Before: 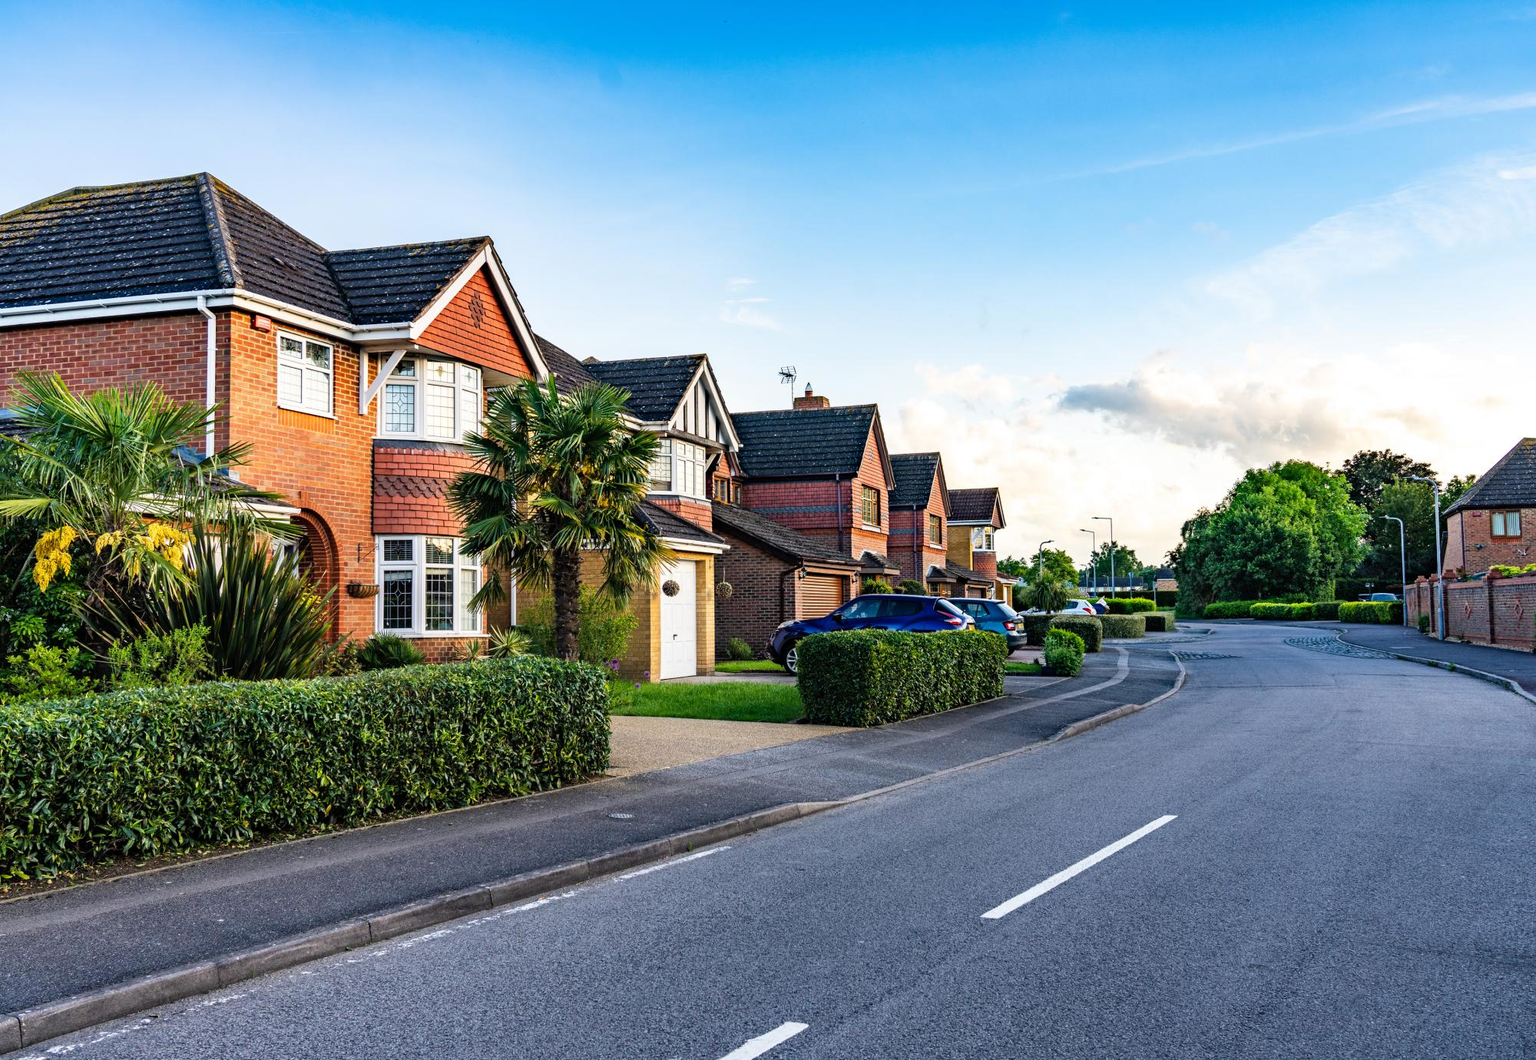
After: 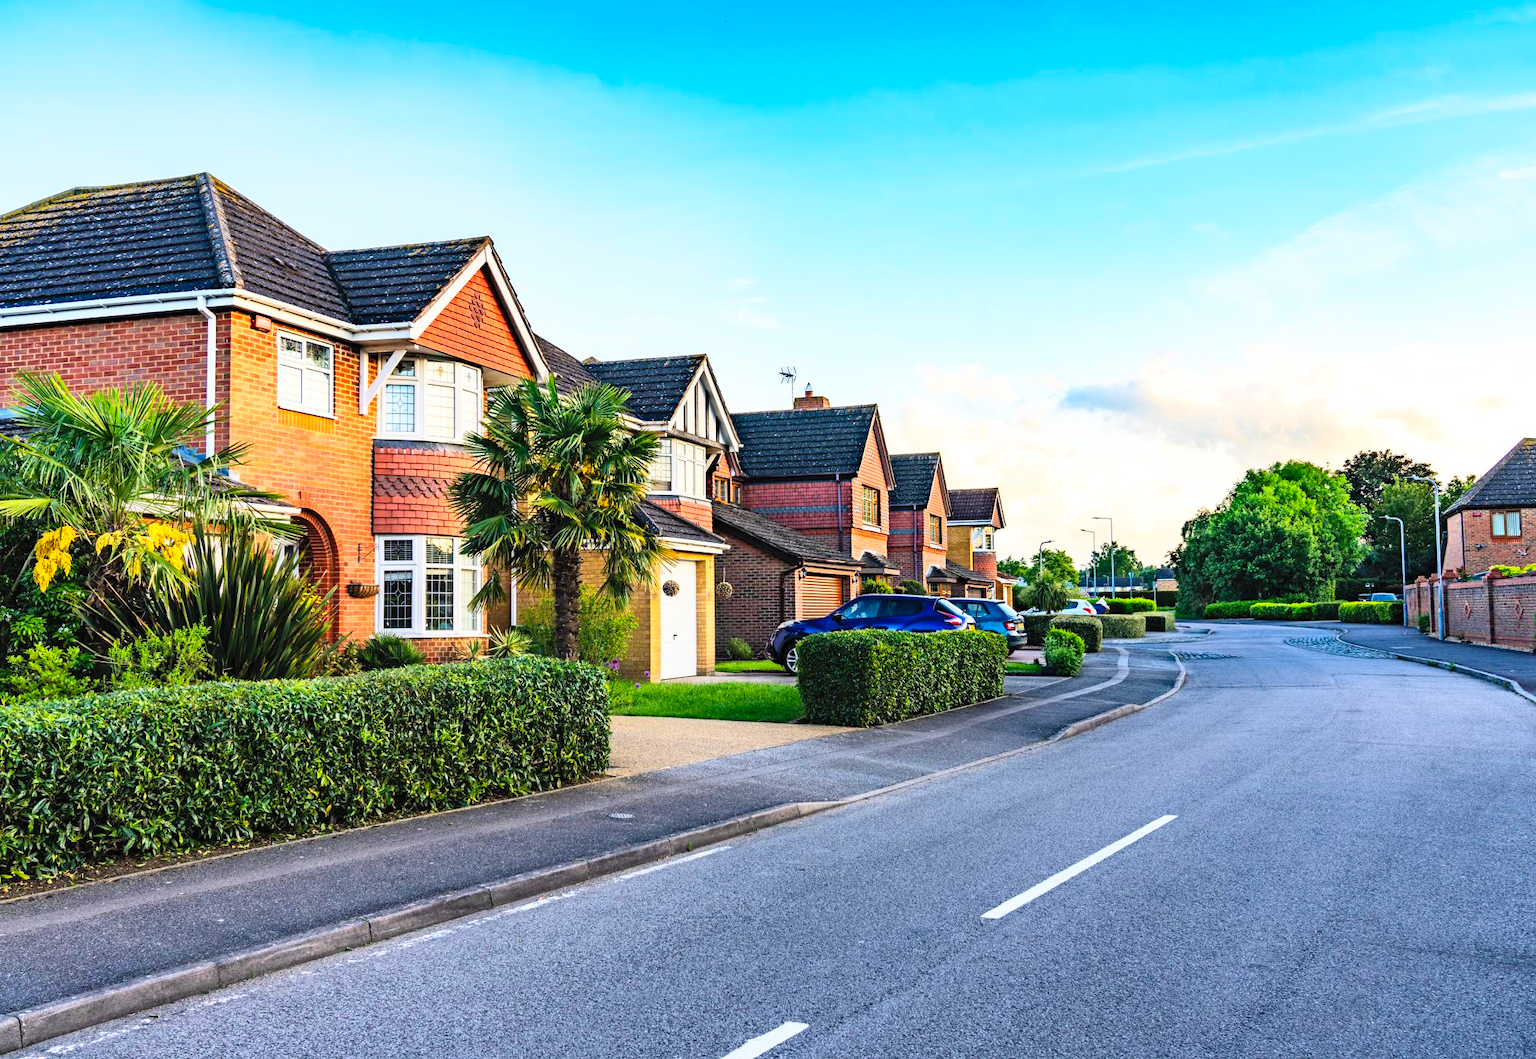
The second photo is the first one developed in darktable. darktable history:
contrast brightness saturation: contrast 0.236, brightness 0.262, saturation 0.385
